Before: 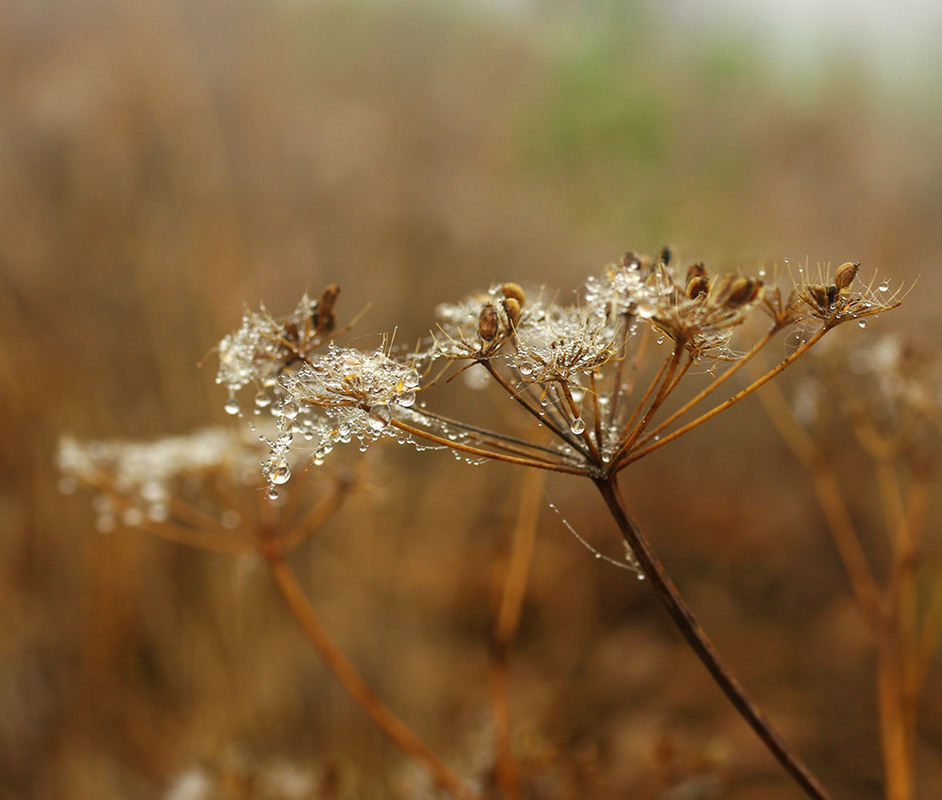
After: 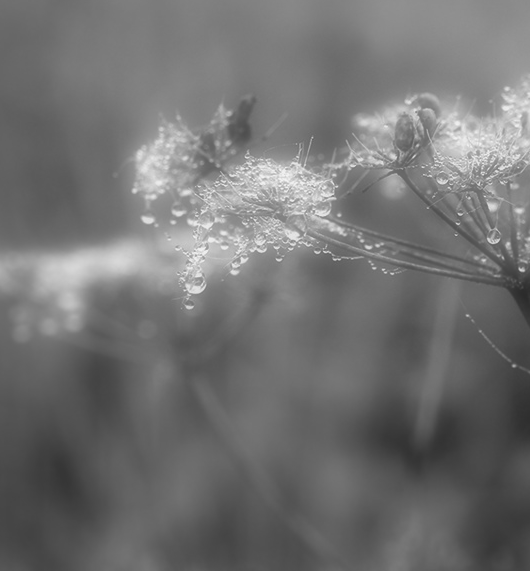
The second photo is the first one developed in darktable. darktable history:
soften: on, module defaults
monochrome: on, module defaults
exposure: black level correction 0.002, exposure 0.15 EV, compensate highlight preservation false
crop: left 8.966%, top 23.852%, right 34.699%, bottom 4.703%
